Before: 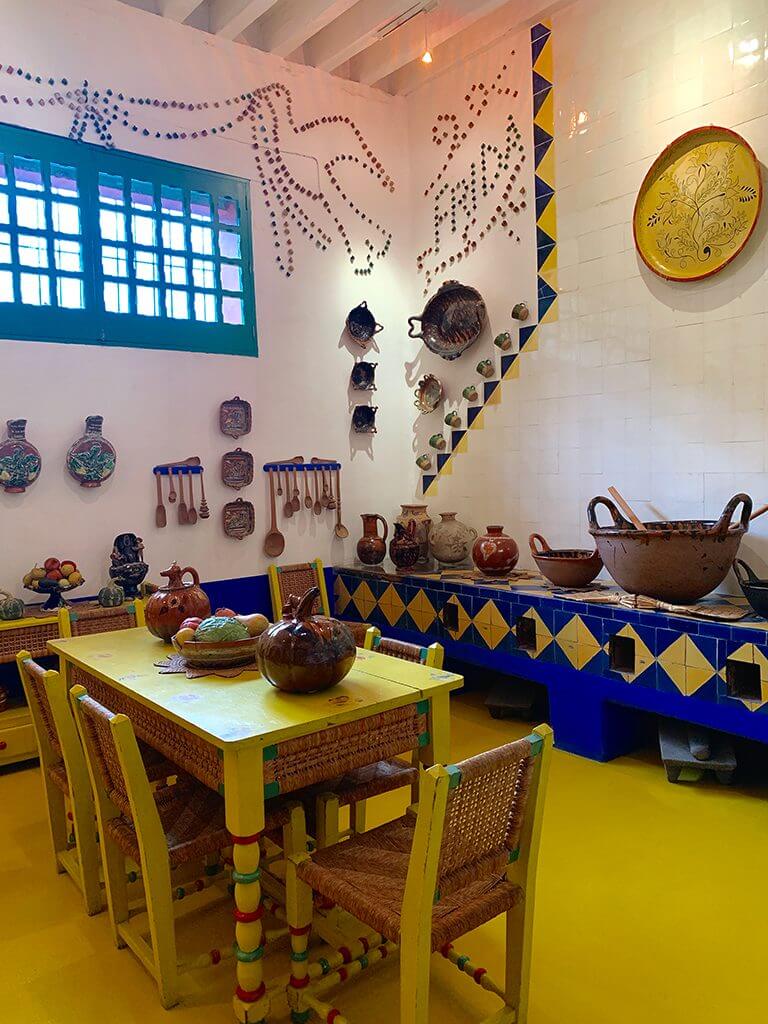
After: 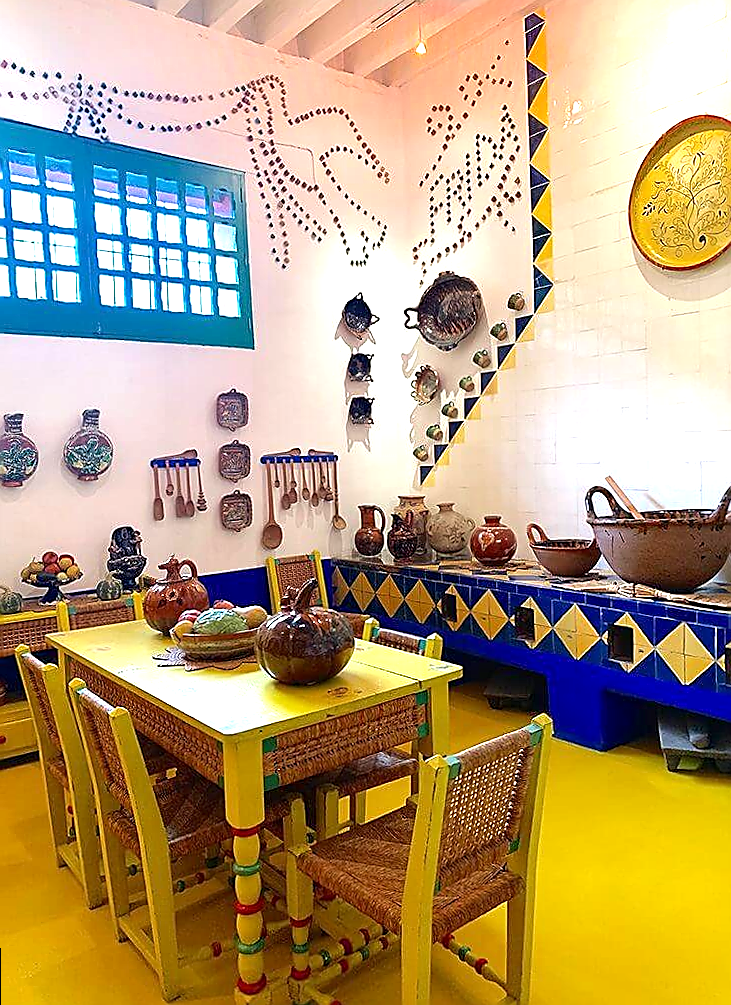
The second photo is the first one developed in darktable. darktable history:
crop: right 4.126%, bottom 0.031%
exposure: black level correction 0.001, exposure 0.955 EV, compensate exposure bias true, compensate highlight preservation false
sharpen: radius 1.4, amount 1.25, threshold 0.7
rotate and perspective: rotation -0.45°, automatic cropping original format, crop left 0.008, crop right 0.992, crop top 0.012, crop bottom 0.988
